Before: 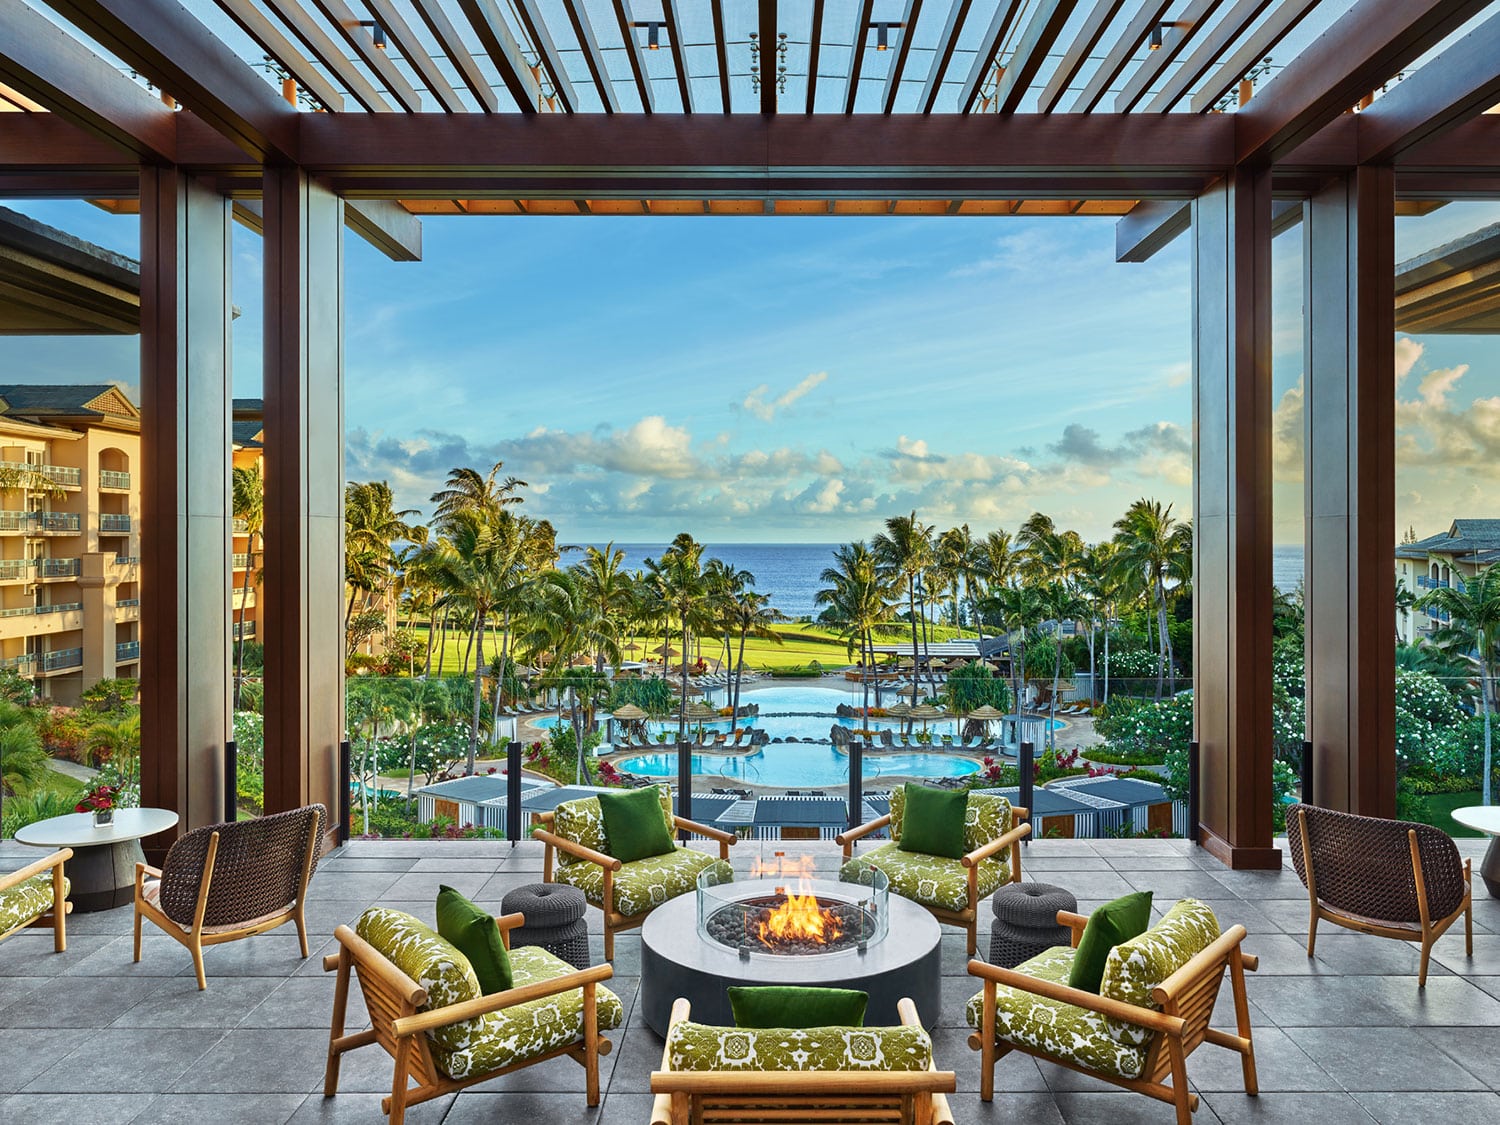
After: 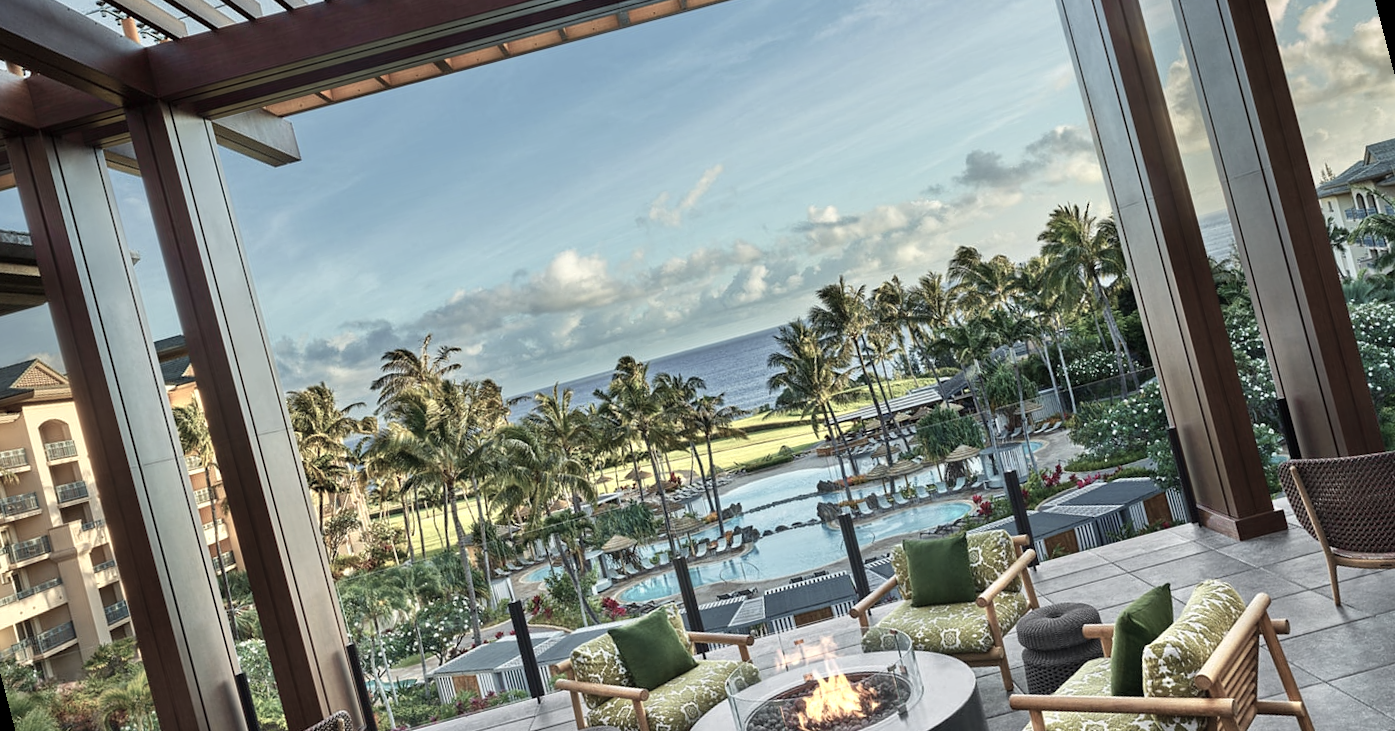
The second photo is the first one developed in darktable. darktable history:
color zones: curves: ch0 [(0, 0.6) (0.129, 0.585) (0.193, 0.596) (0.429, 0.5) (0.571, 0.5) (0.714, 0.5) (0.857, 0.5) (1, 0.6)]; ch1 [(0, 0.453) (0.112, 0.245) (0.213, 0.252) (0.429, 0.233) (0.571, 0.231) (0.683, 0.242) (0.857, 0.296) (1, 0.453)]
rotate and perspective: rotation -14.8°, crop left 0.1, crop right 0.903, crop top 0.25, crop bottom 0.748
